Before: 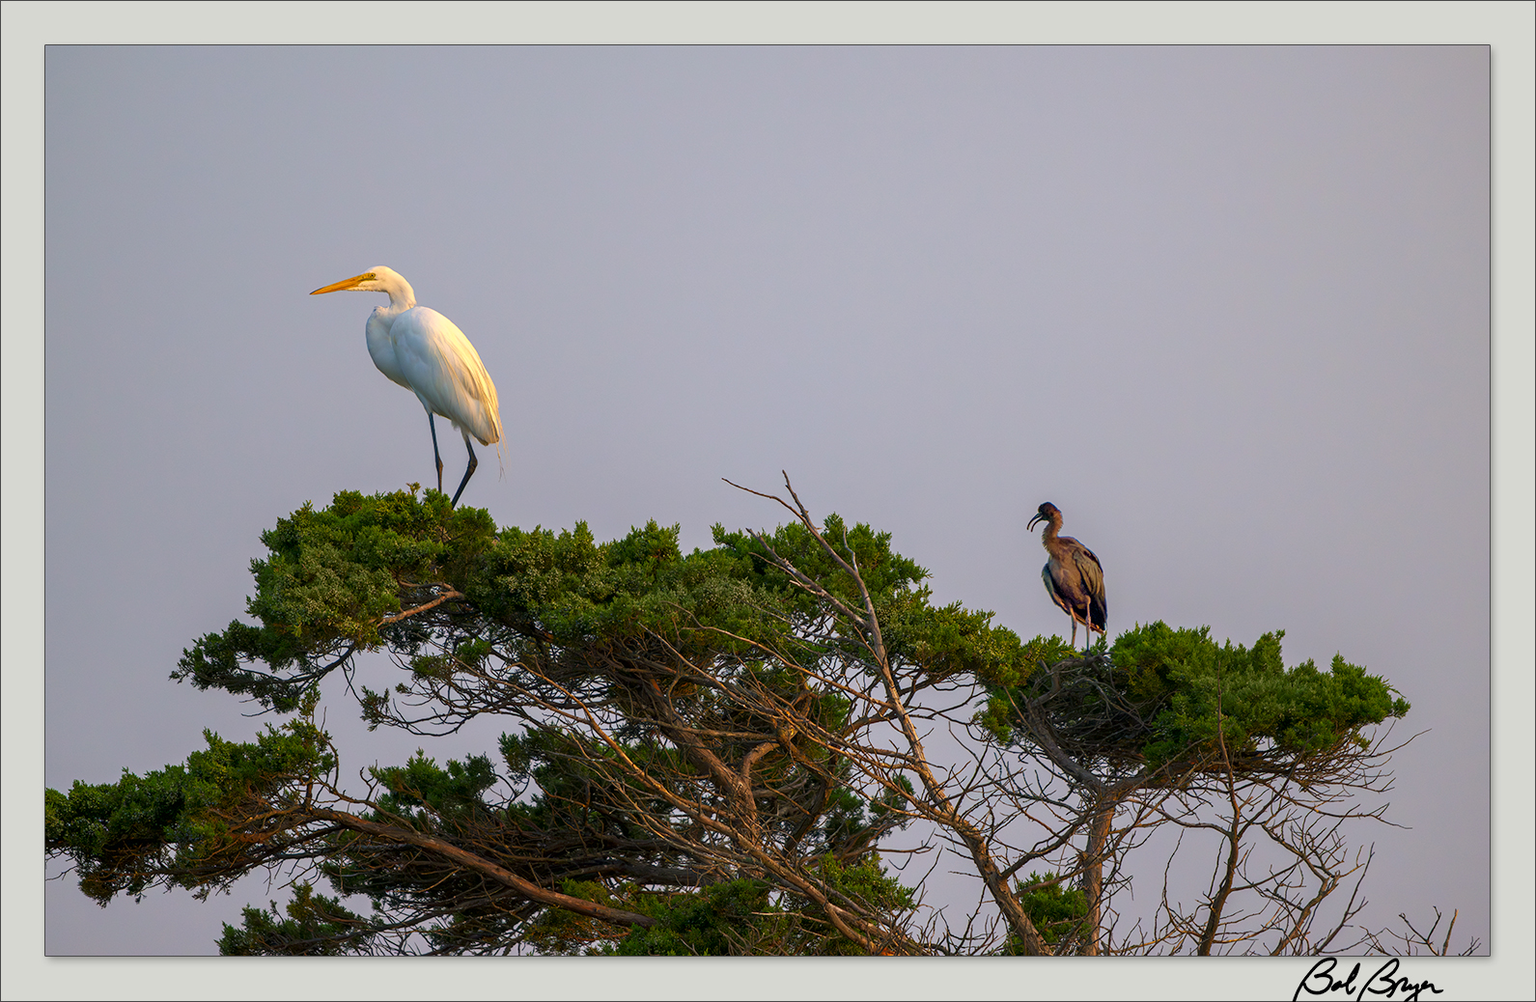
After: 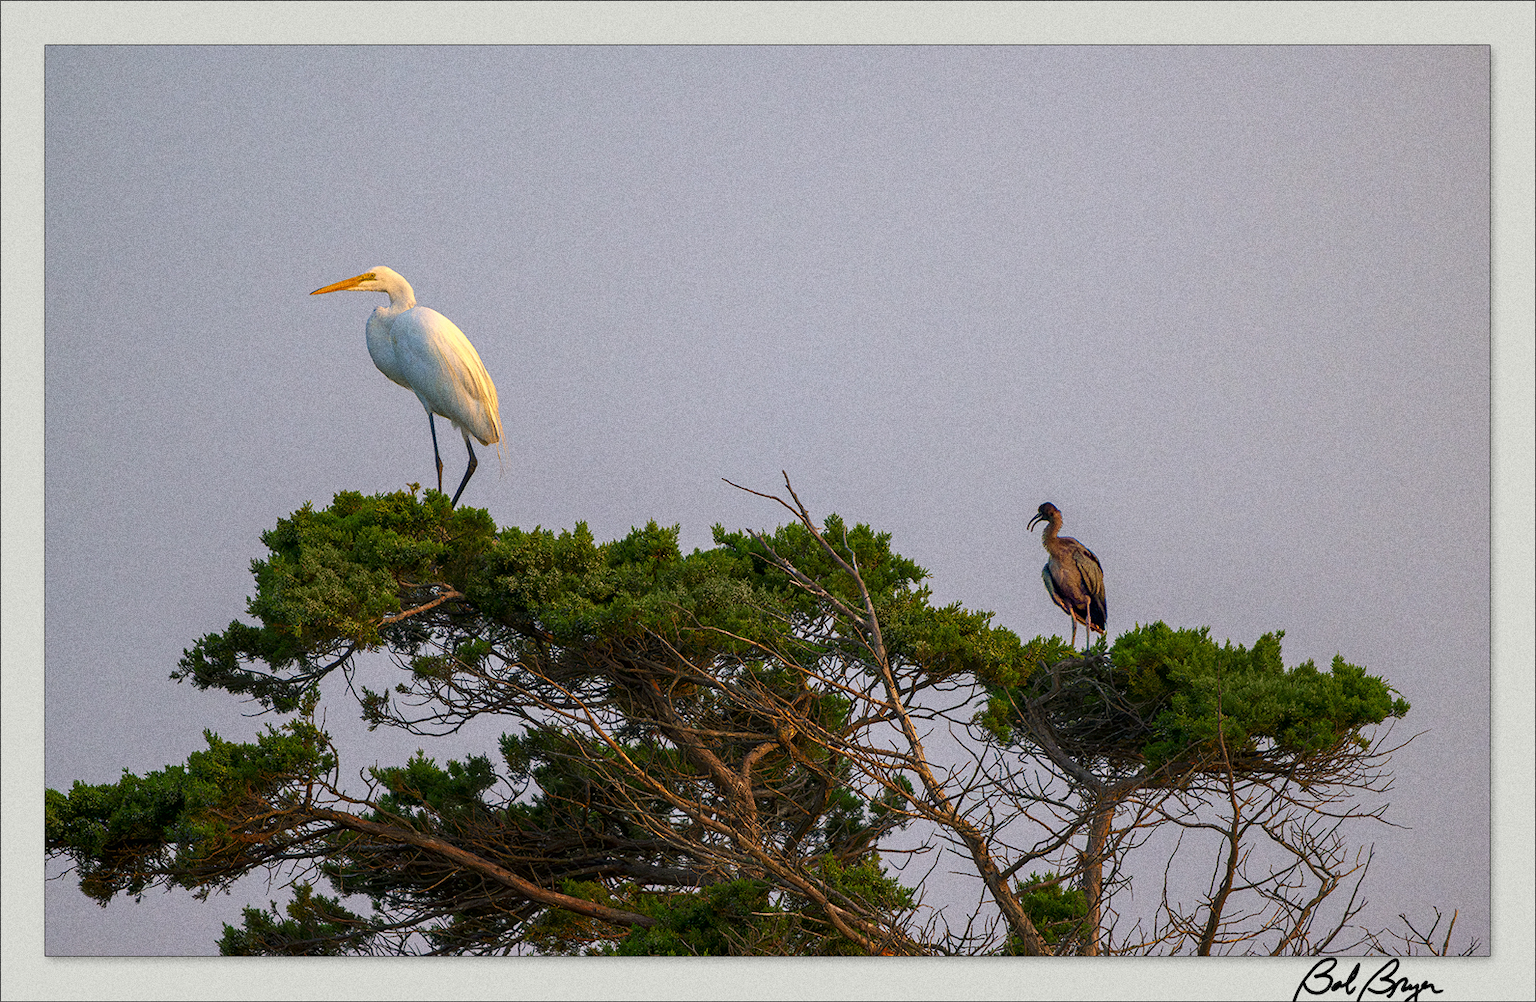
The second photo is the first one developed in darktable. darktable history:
grain: coarseness 0.09 ISO, strength 40%
color correction: highlights a* -0.137, highlights b* 0.137
